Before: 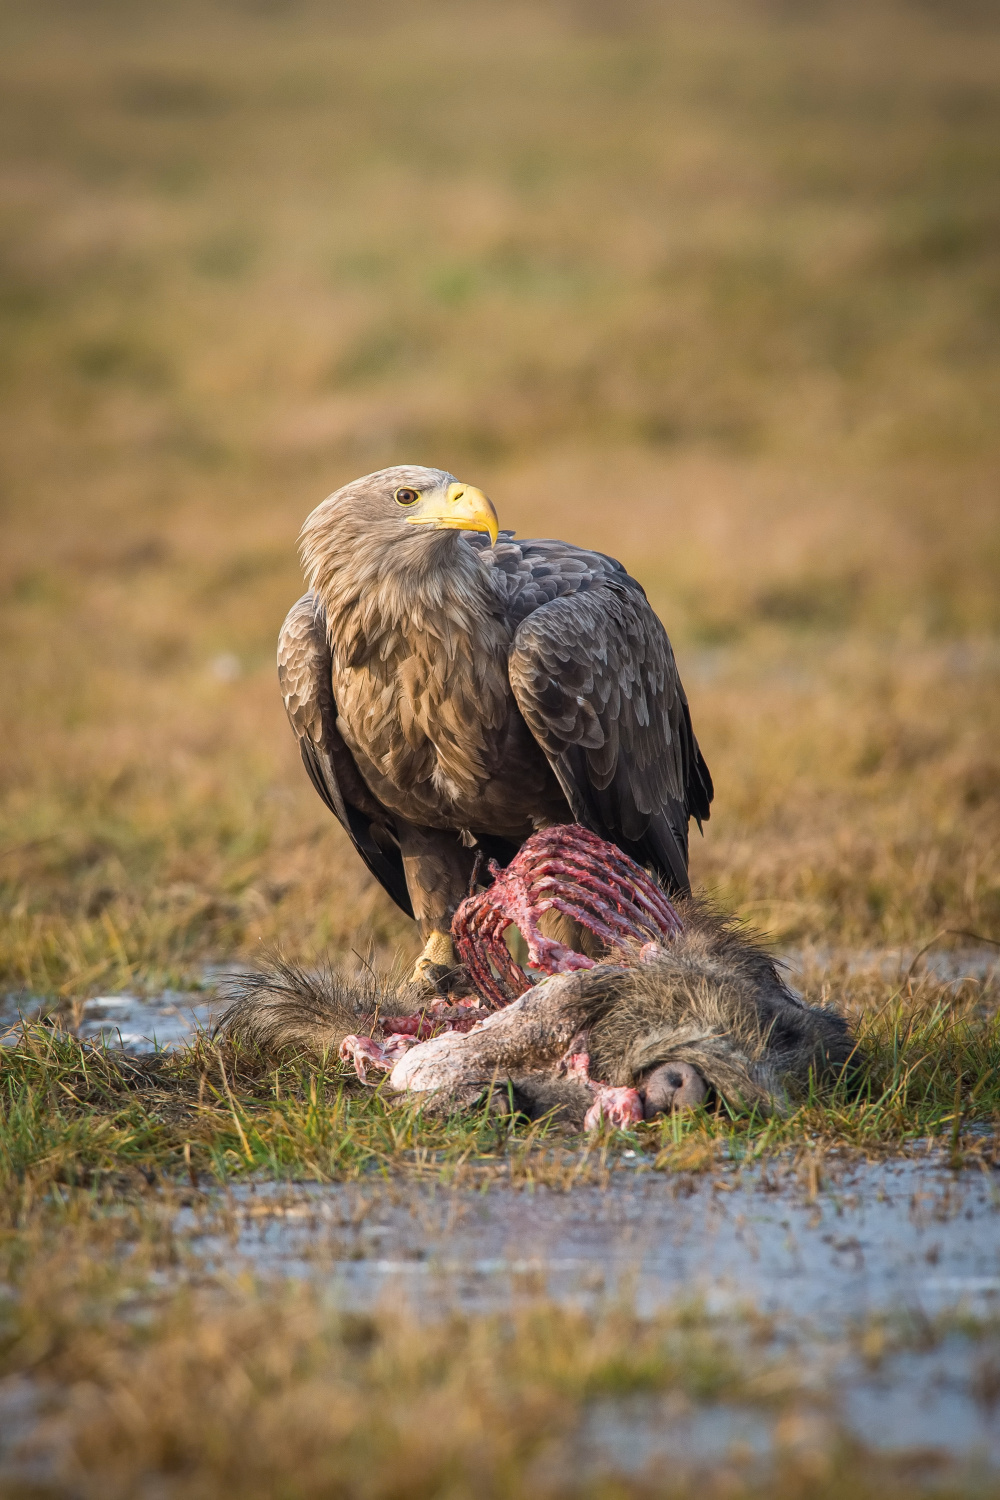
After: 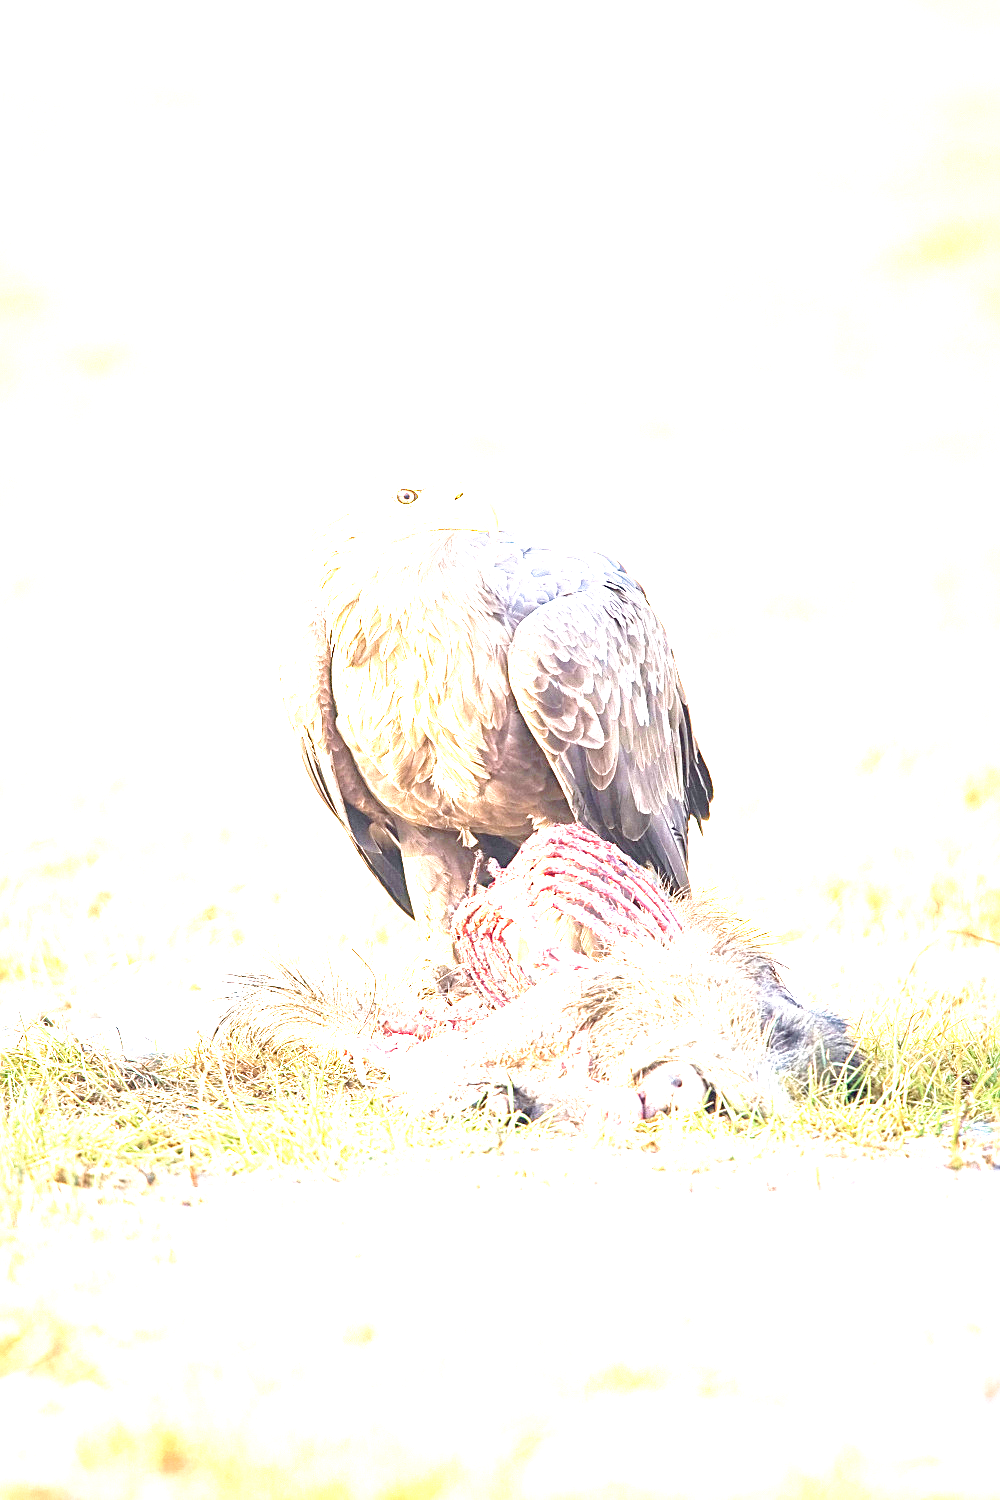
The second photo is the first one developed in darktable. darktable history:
exposure: black level correction 0, exposure 3.953 EV, compensate exposure bias true, compensate highlight preservation false
tone curve: curves: ch0 [(0, 0) (0.003, 0.022) (0.011, 0.025) (0.025, 0.032) (0.044, 0.055) (0.069, 0.089) (0.1, 0.133) (0.136, 0.18) (0.177, 0.231) (0.224, 0.291) (0.277, 0.35) (0.335, 0.42) (0.399, 0.496) (0.468, 0.561) (0.543, 0.632) (0.623, 0.706) (0.709, 0.783) (0.801, 0.865) (0.898, 0.947) (1, 1)], preserve colors none
velvia: on, module defaults
sharpen: on, module defaults
